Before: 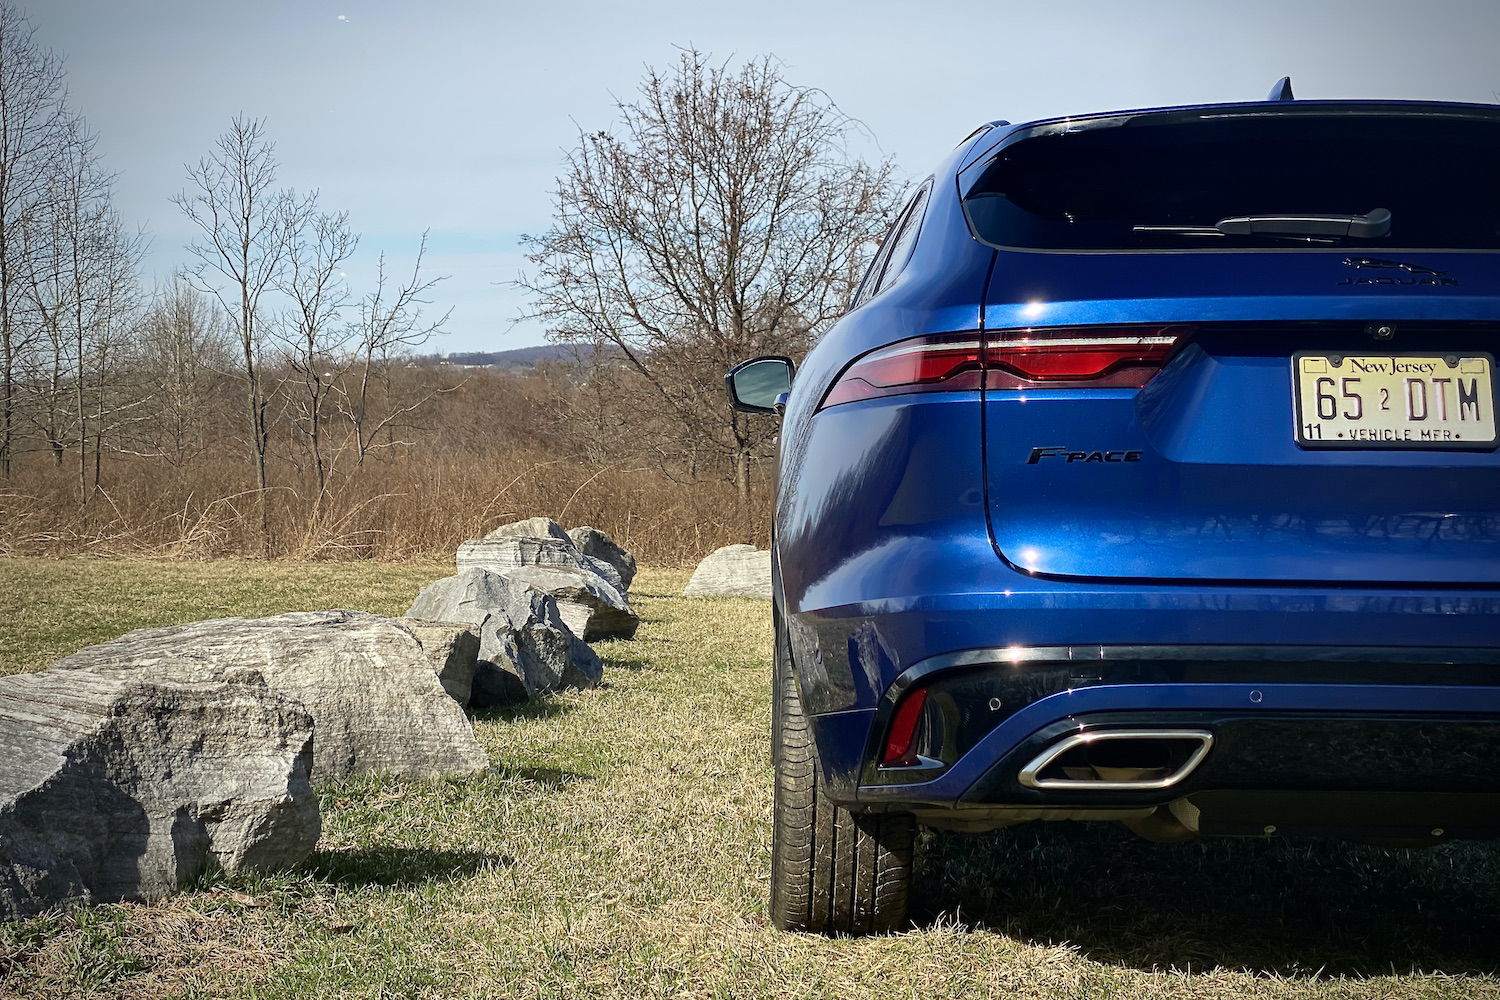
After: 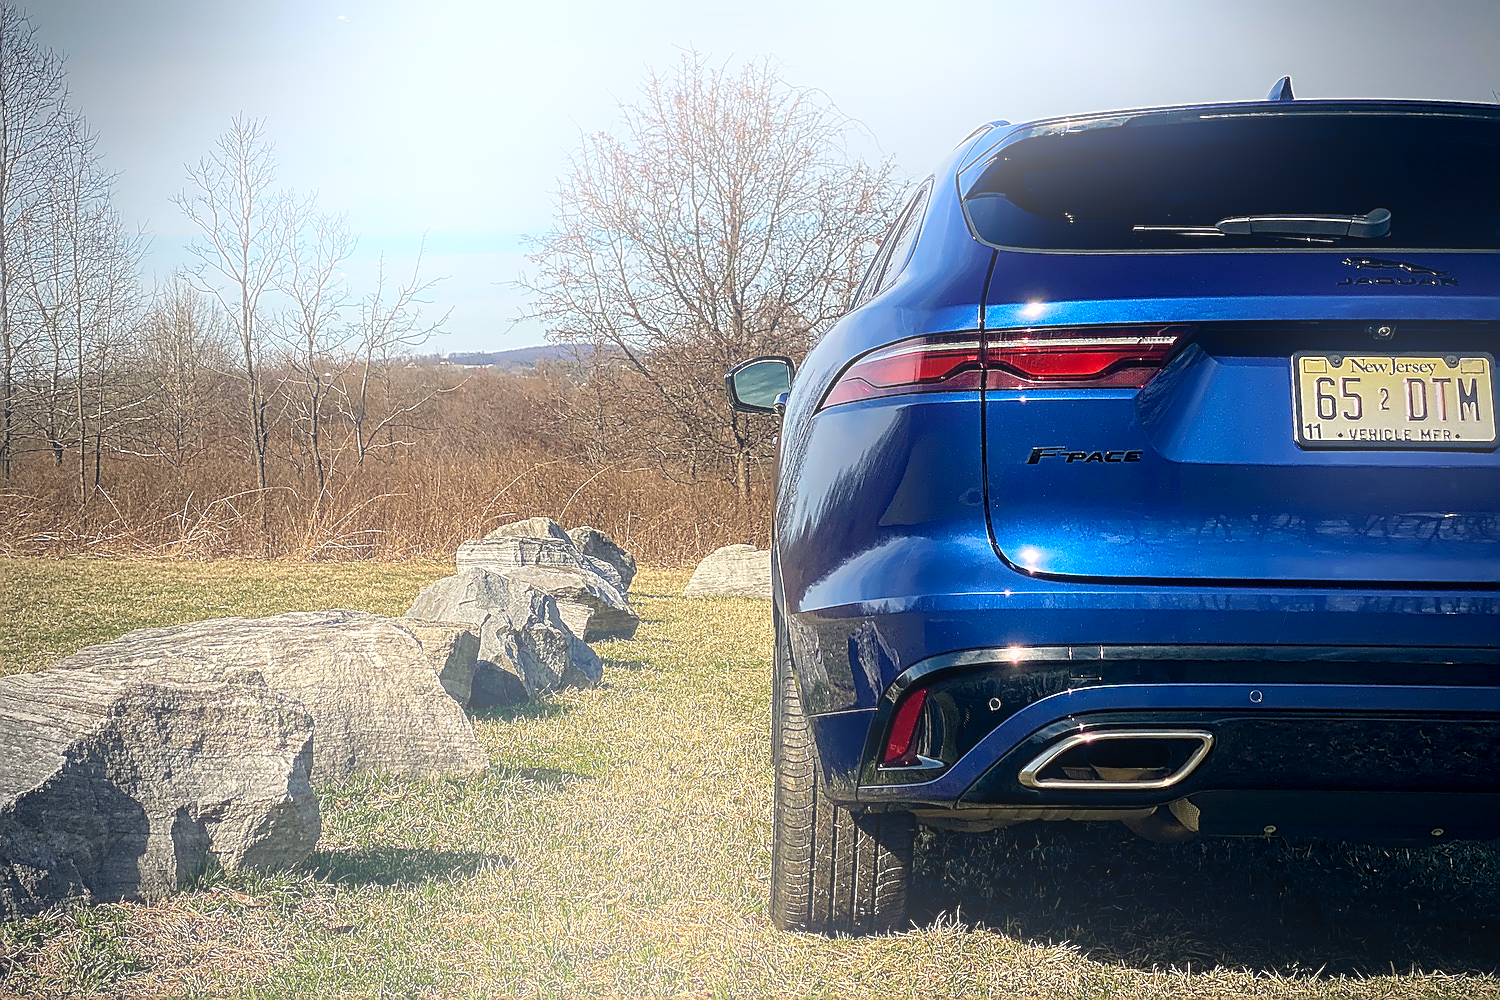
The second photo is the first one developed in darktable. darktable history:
bloom: on, module defaults
sharpen: radius 1.4, amount 1.25, threshold 0.7
local contrast: detail 130%
color balance rgb: shadows lift › hue 87.51°, highlights gain › chroma 1.62%, highlights gain › hue 55.1°, global offset › chroma 0.1%, global offset › hue 253.66°, linear chroma grading › global chroma 0.5%
